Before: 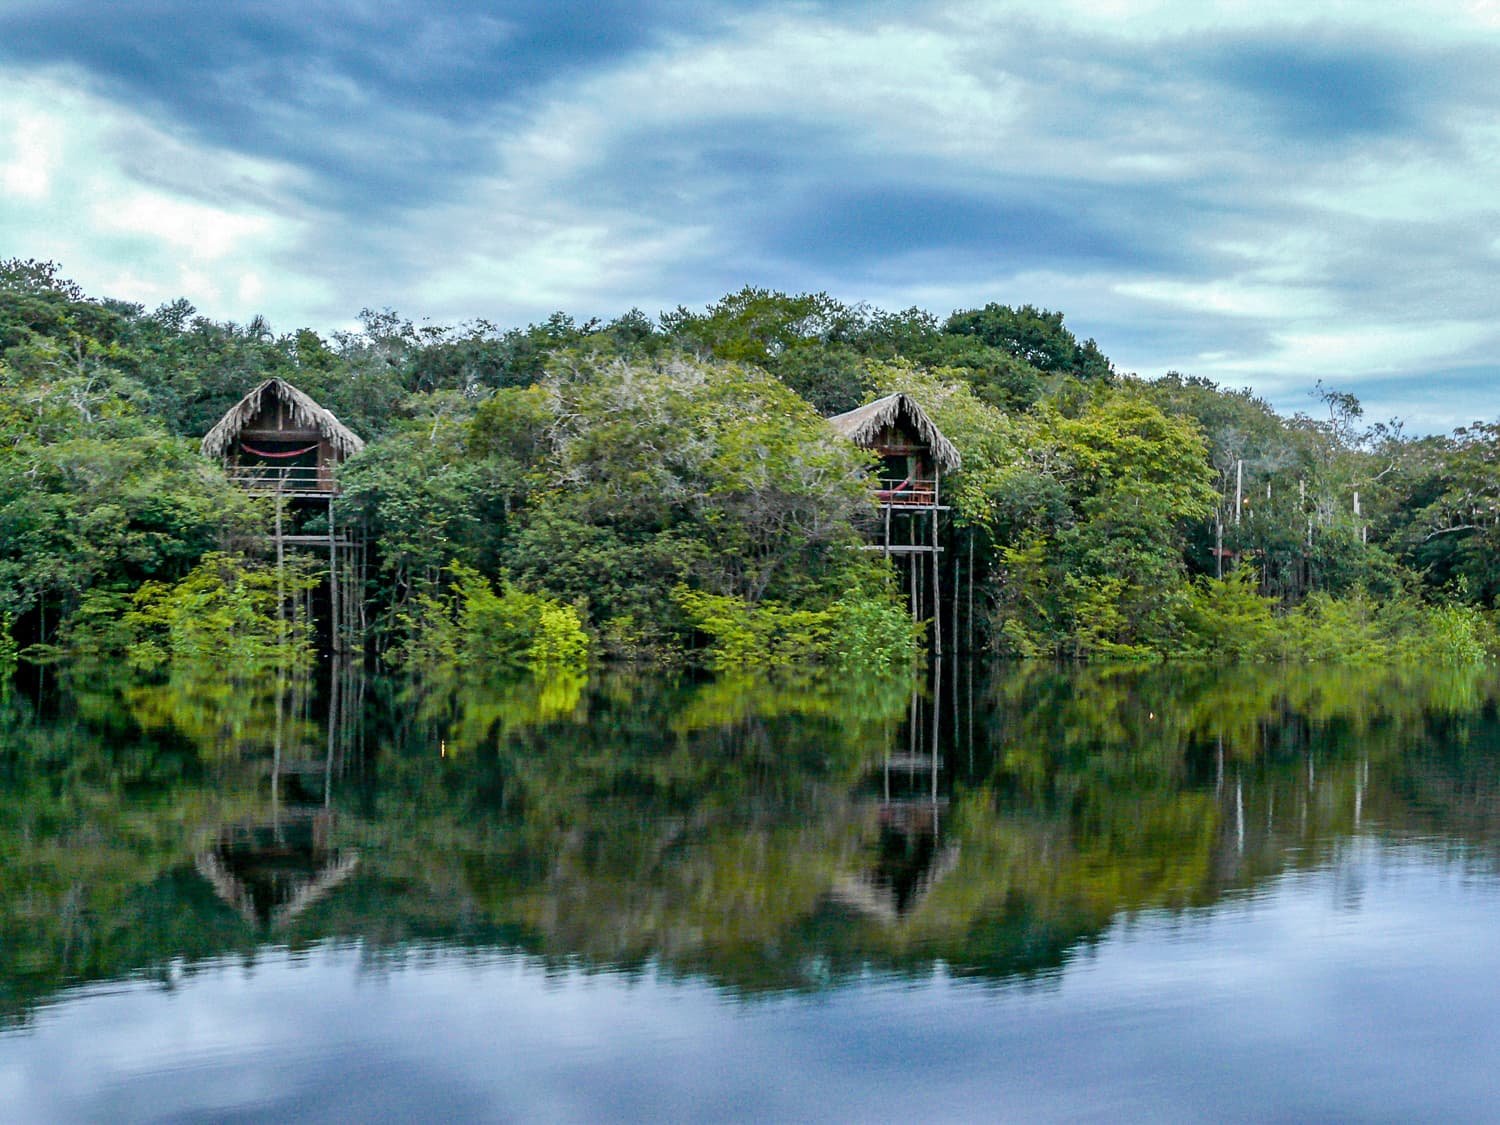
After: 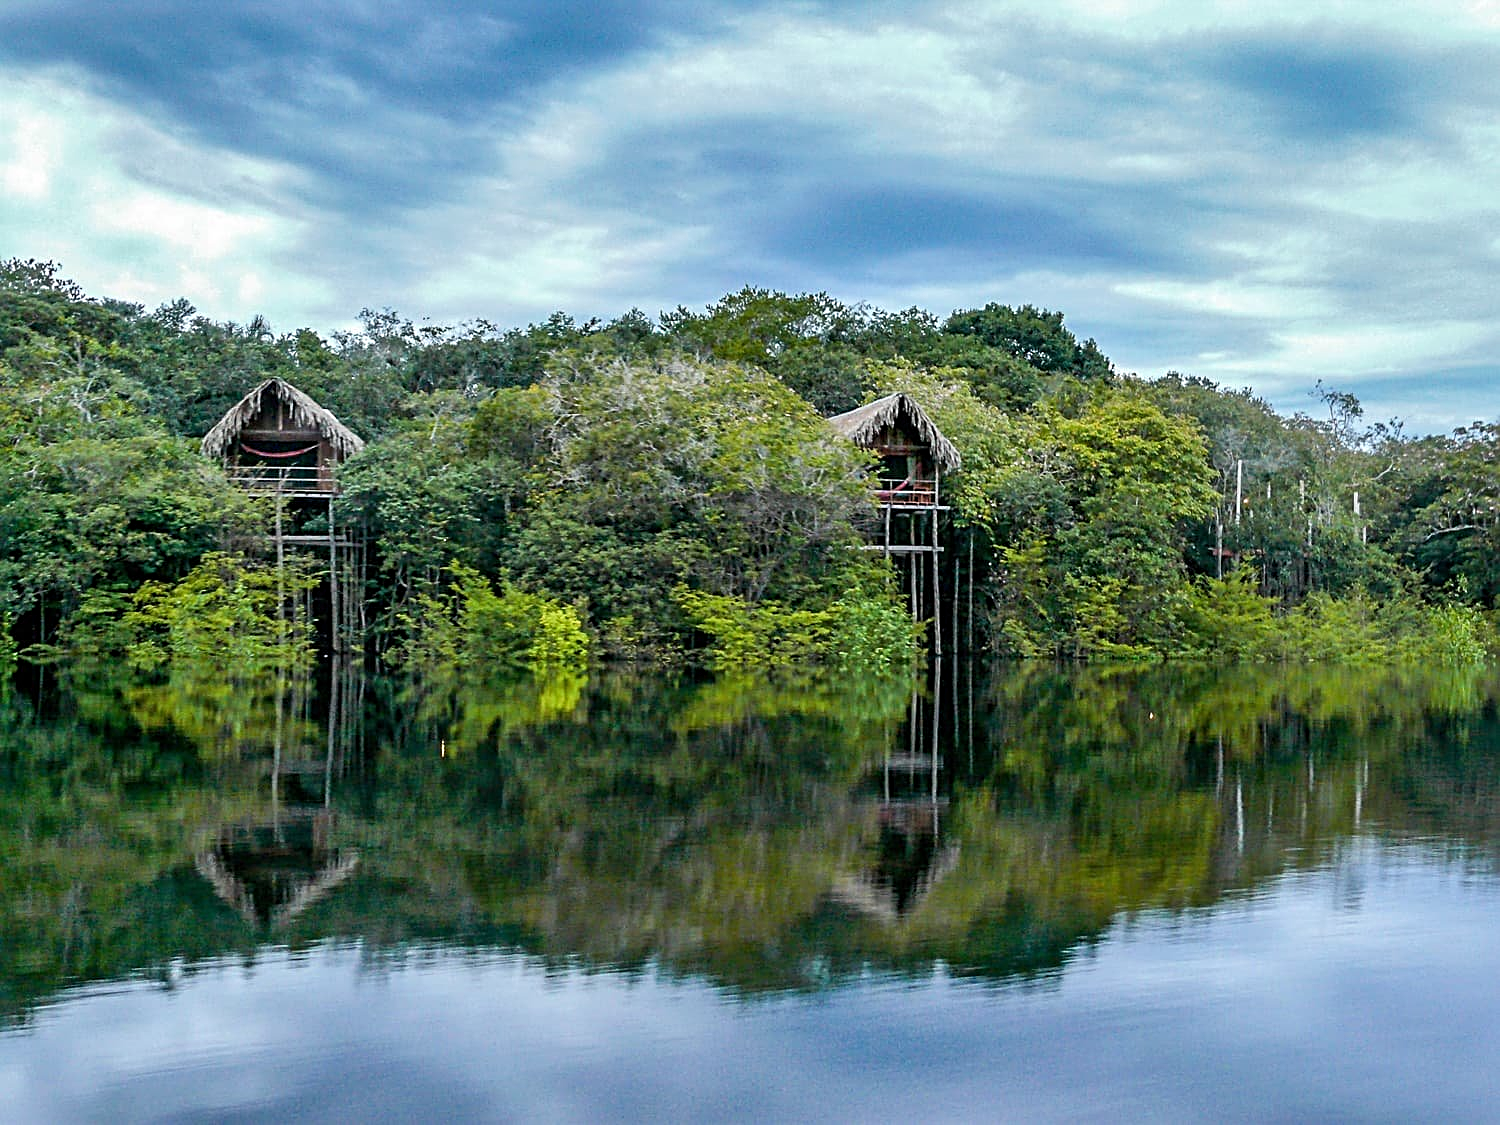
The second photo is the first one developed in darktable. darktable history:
levels: white 90.67%, levels [0, 0.498, 1]
sharpen: radius 2.745
